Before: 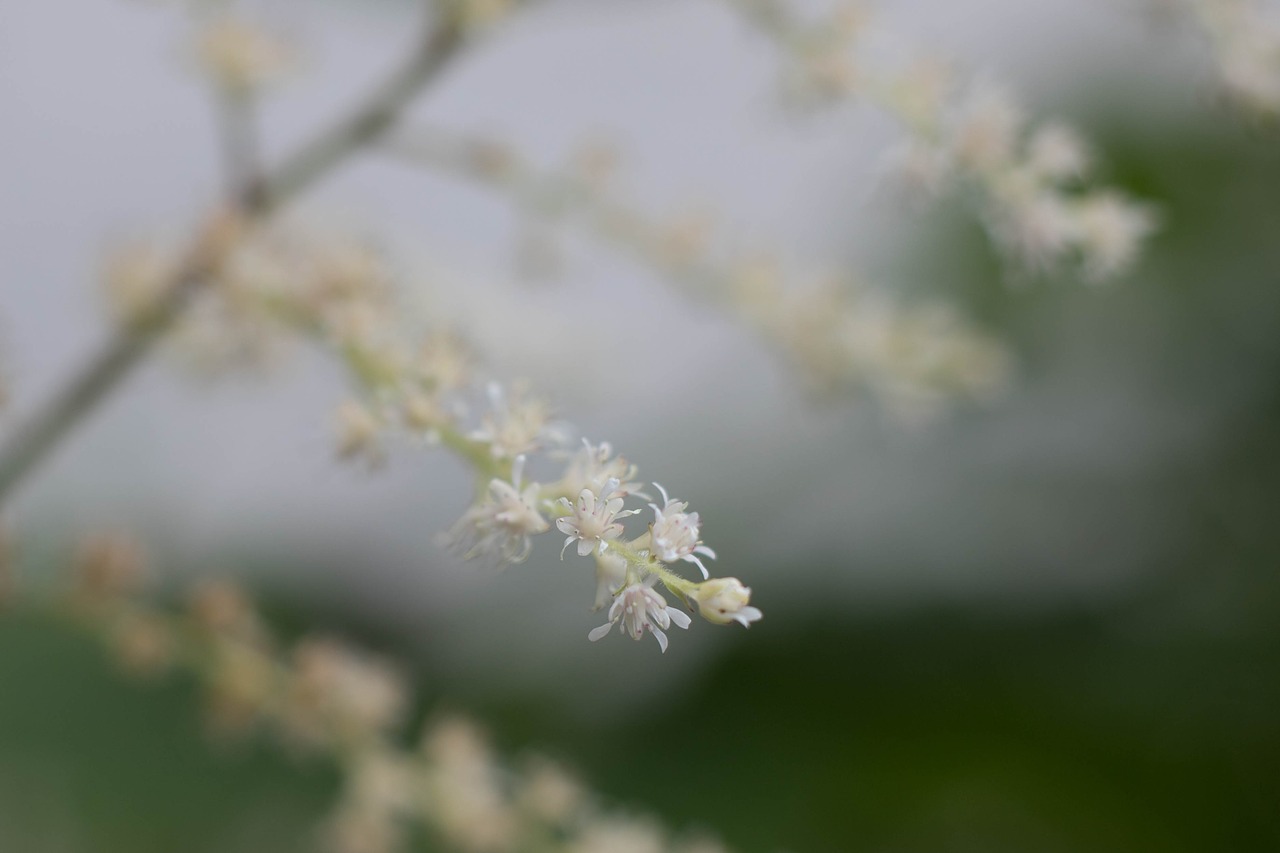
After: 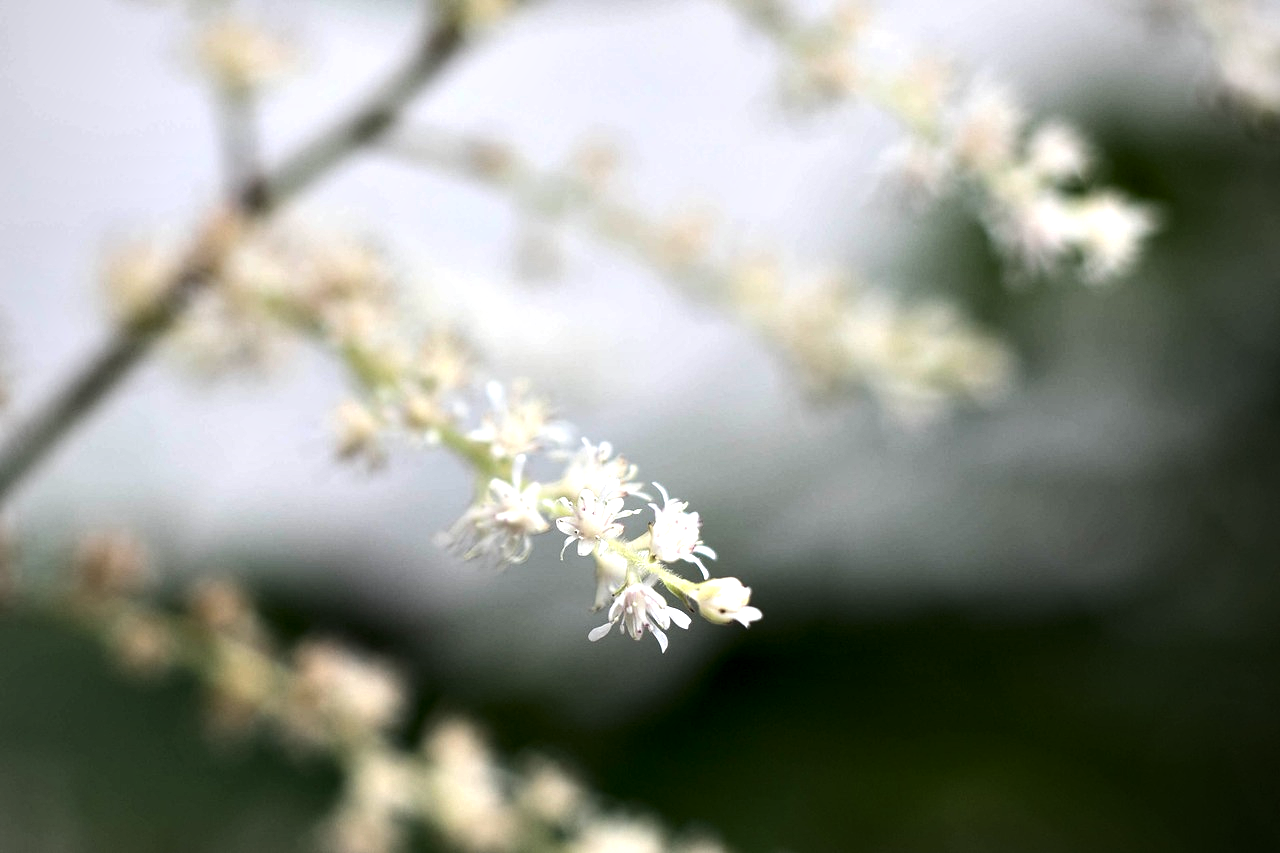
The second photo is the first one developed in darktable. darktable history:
tone equalizer: -8 EV -1.07 EV, -7 EV -1.02 EV, -6 EV -0.887 EV, -5 EV -0.607 EV, -3 EV 0.583 EV, -2 EV 0.879 EV, -1 EV 0.996 EV, +0 EV 1.06 EV, edges refinement/feathering 500, mask exposure compensation -1.57 EV, preserve details no
vignetting: fall-off radius 81.42%
contrast equalizer: y [[0.6 ×6], [0.55 ×6], [0 ×6], [0 ×6], [0 ×6]]
